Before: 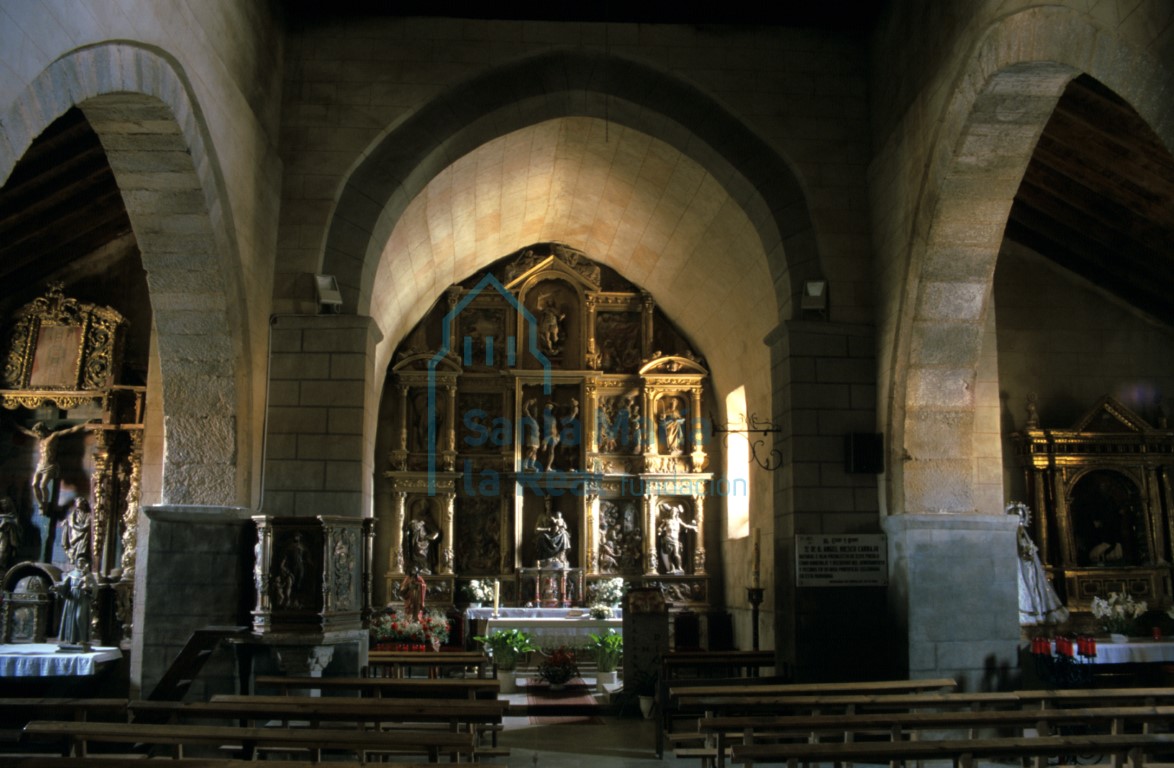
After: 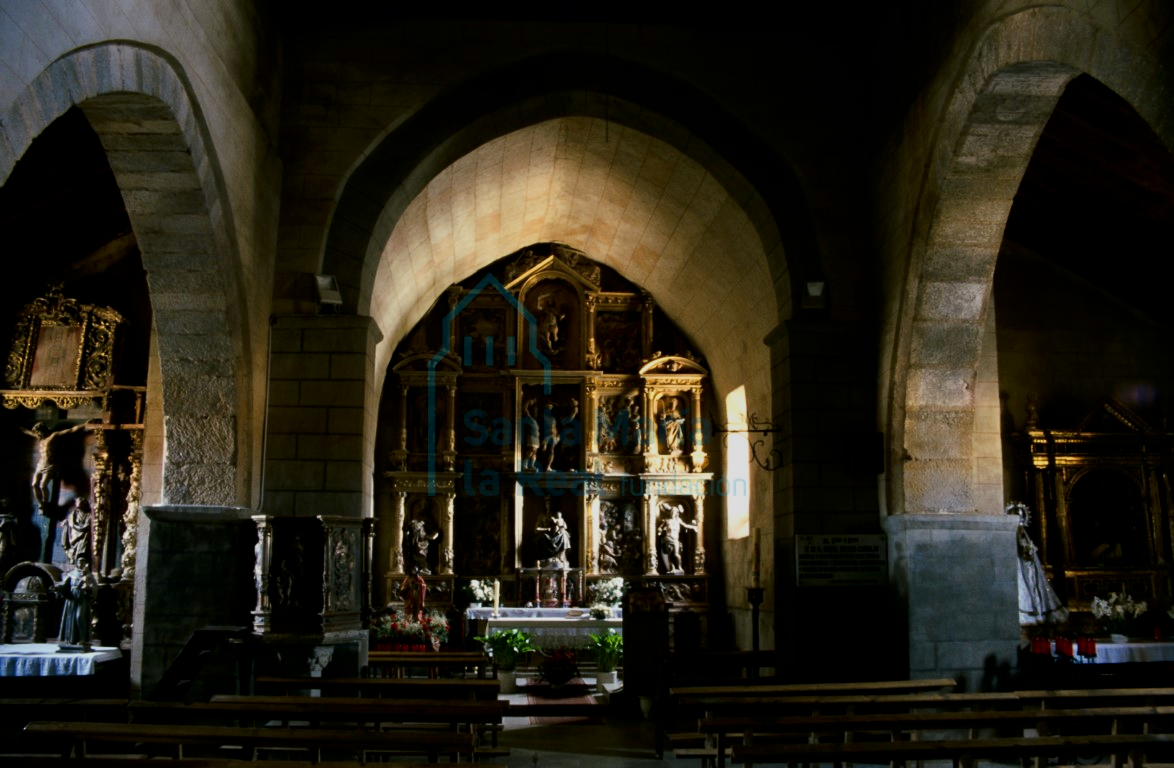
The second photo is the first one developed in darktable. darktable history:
contrast brightness saturation: contrast 0.2, brightness -0.11, saturation 0.1
contrast equalizer: octaves 7, y [[0.6 ×6], [0.55 ×6], [0 ×6], [0 ×6], [0 ×6]], mix 0.2
filmic rgb: black relative exposure -16 EV, white relative exposure 6.92 EV, hardness 4.7
